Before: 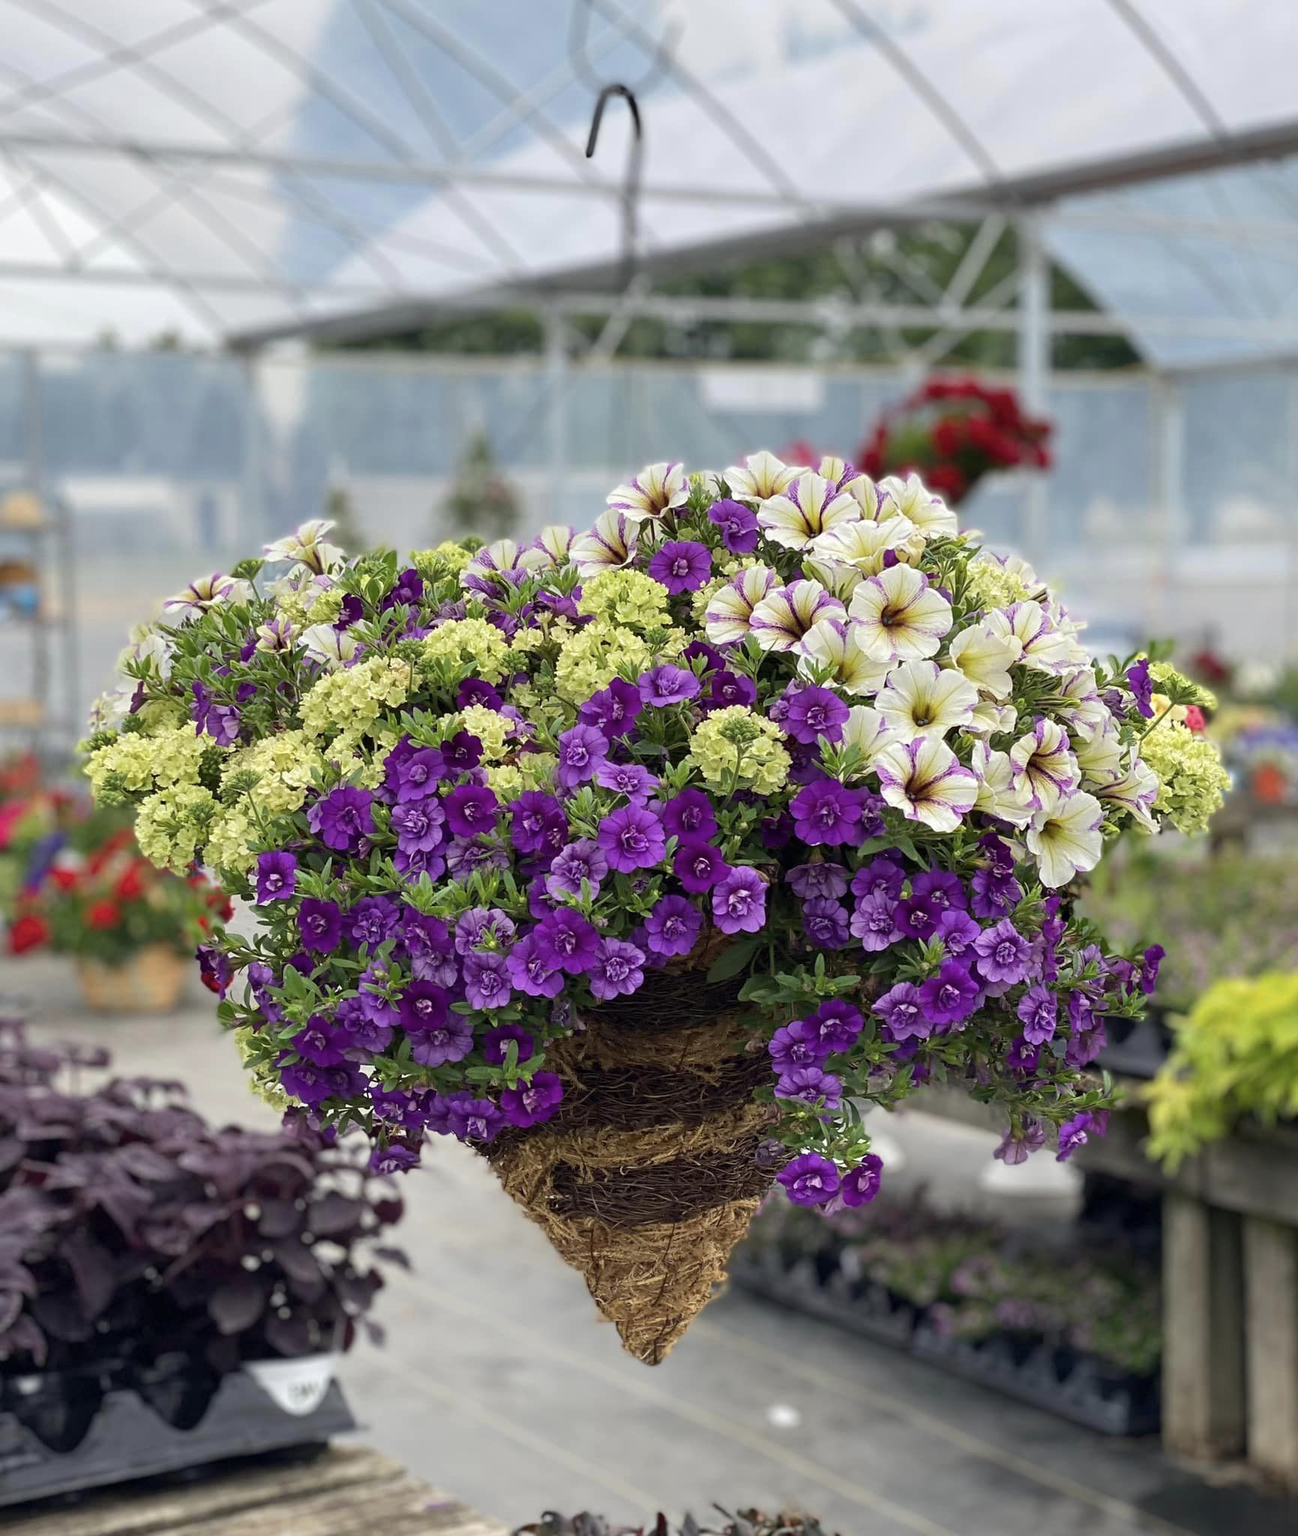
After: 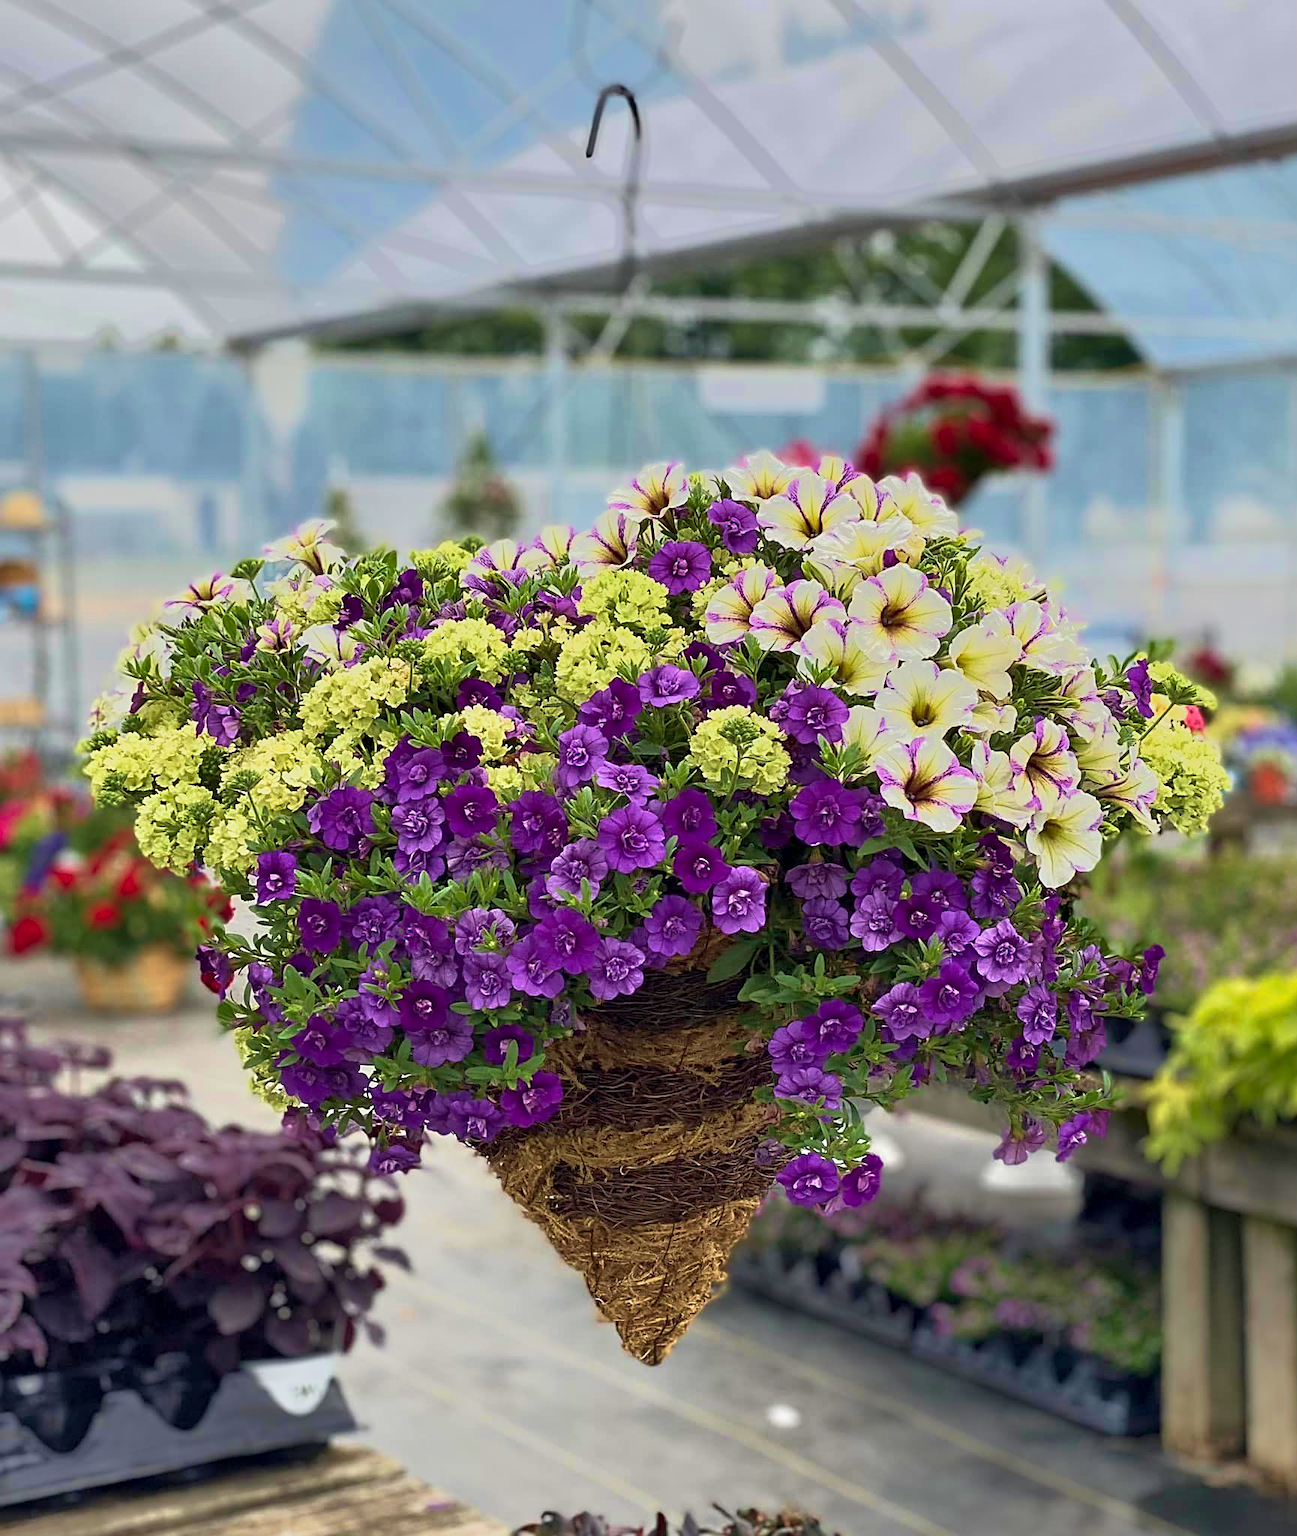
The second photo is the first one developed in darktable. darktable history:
velvia: strength 45%
tone equalizer: -7 EV -0.63 EV, -6 EV 1 EV, -5 EV -0.45 EV, -4 EV 0.43 EV, -3 EV 0.41 EV, -2 EV 0.15 EV, -1 EV -0.15 EV, +0 EV -0.39 EV, smoothing diameter 25%, edges refinement/feathering 10, preserve details guided filter
sharpen: on, module defaults
local contrast: mode bilateral grid, contrast 20, coarseness 50, detail 120%, midtone range 0.2
